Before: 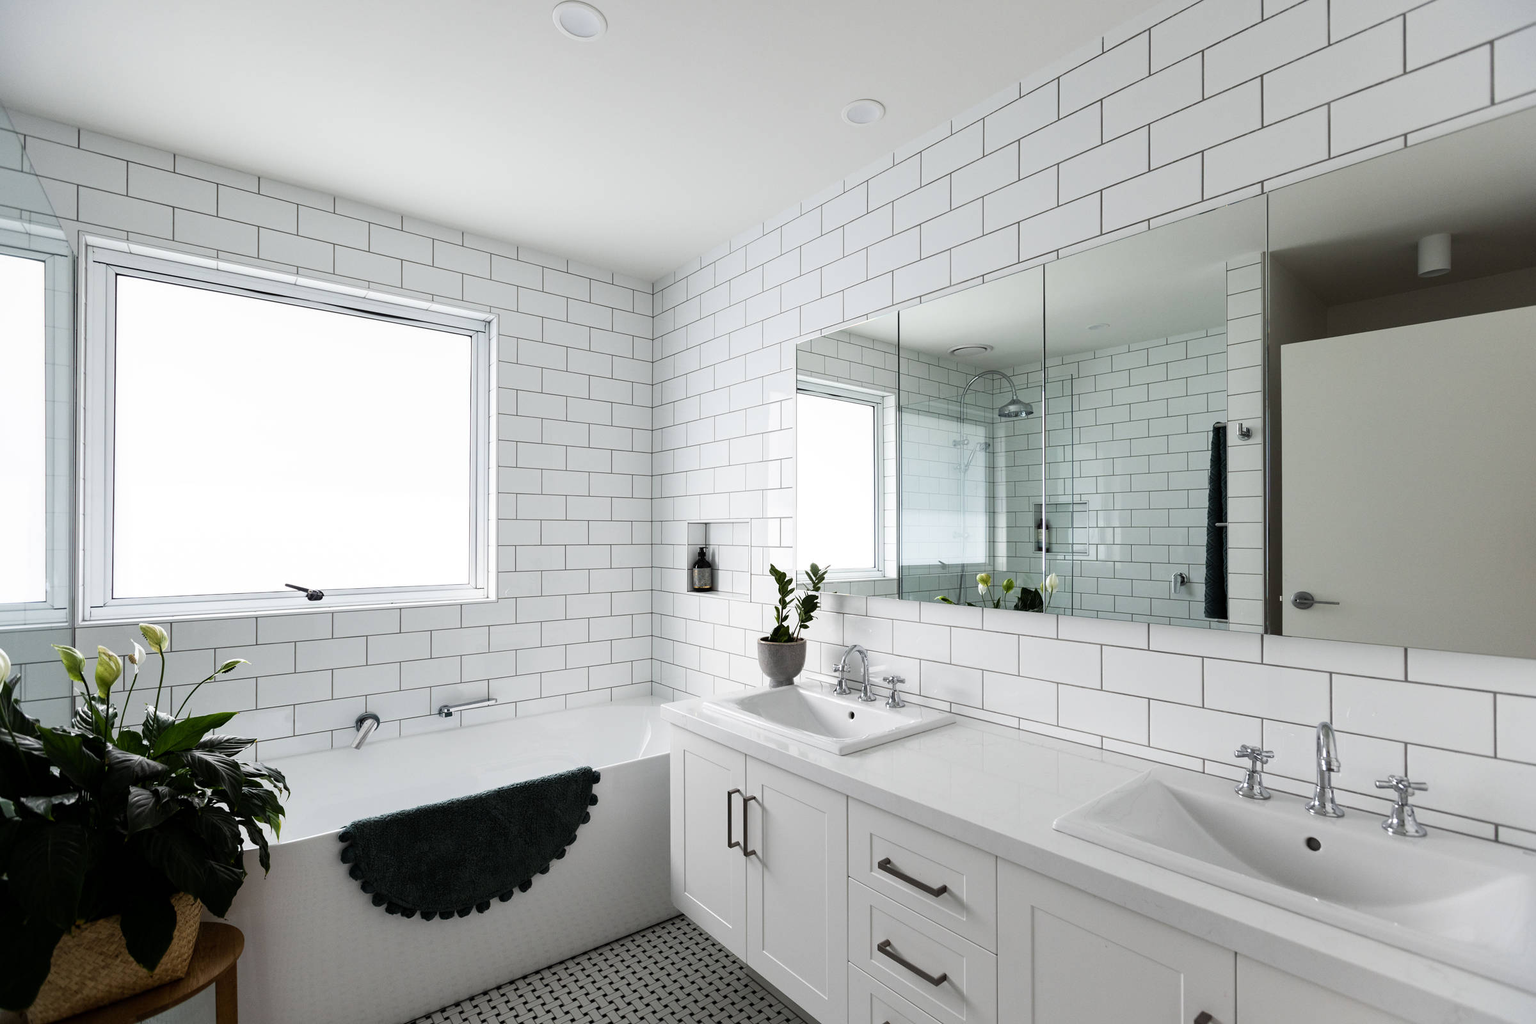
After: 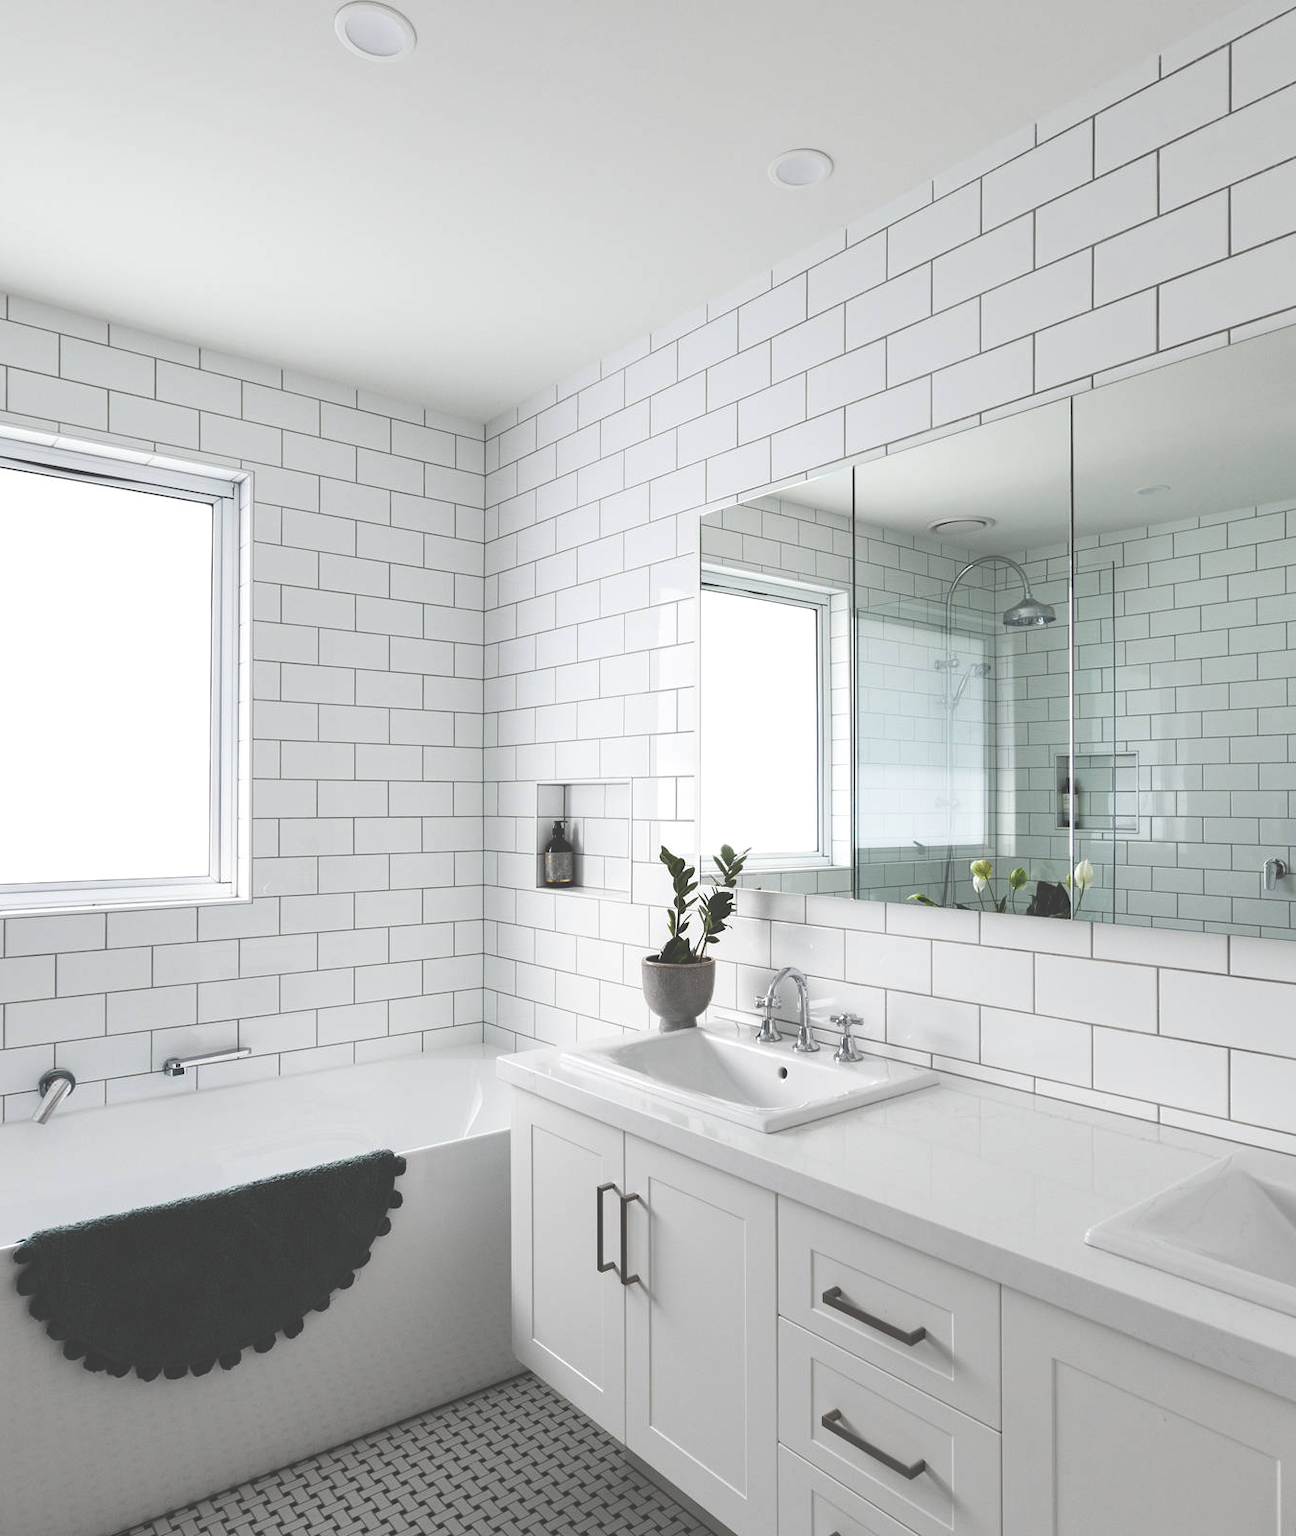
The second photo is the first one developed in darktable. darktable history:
crop: left 21.496%, right 22.254%
exposure: black level correction -0.041, exposure 0.064 EV, compensate highlight preservation false
